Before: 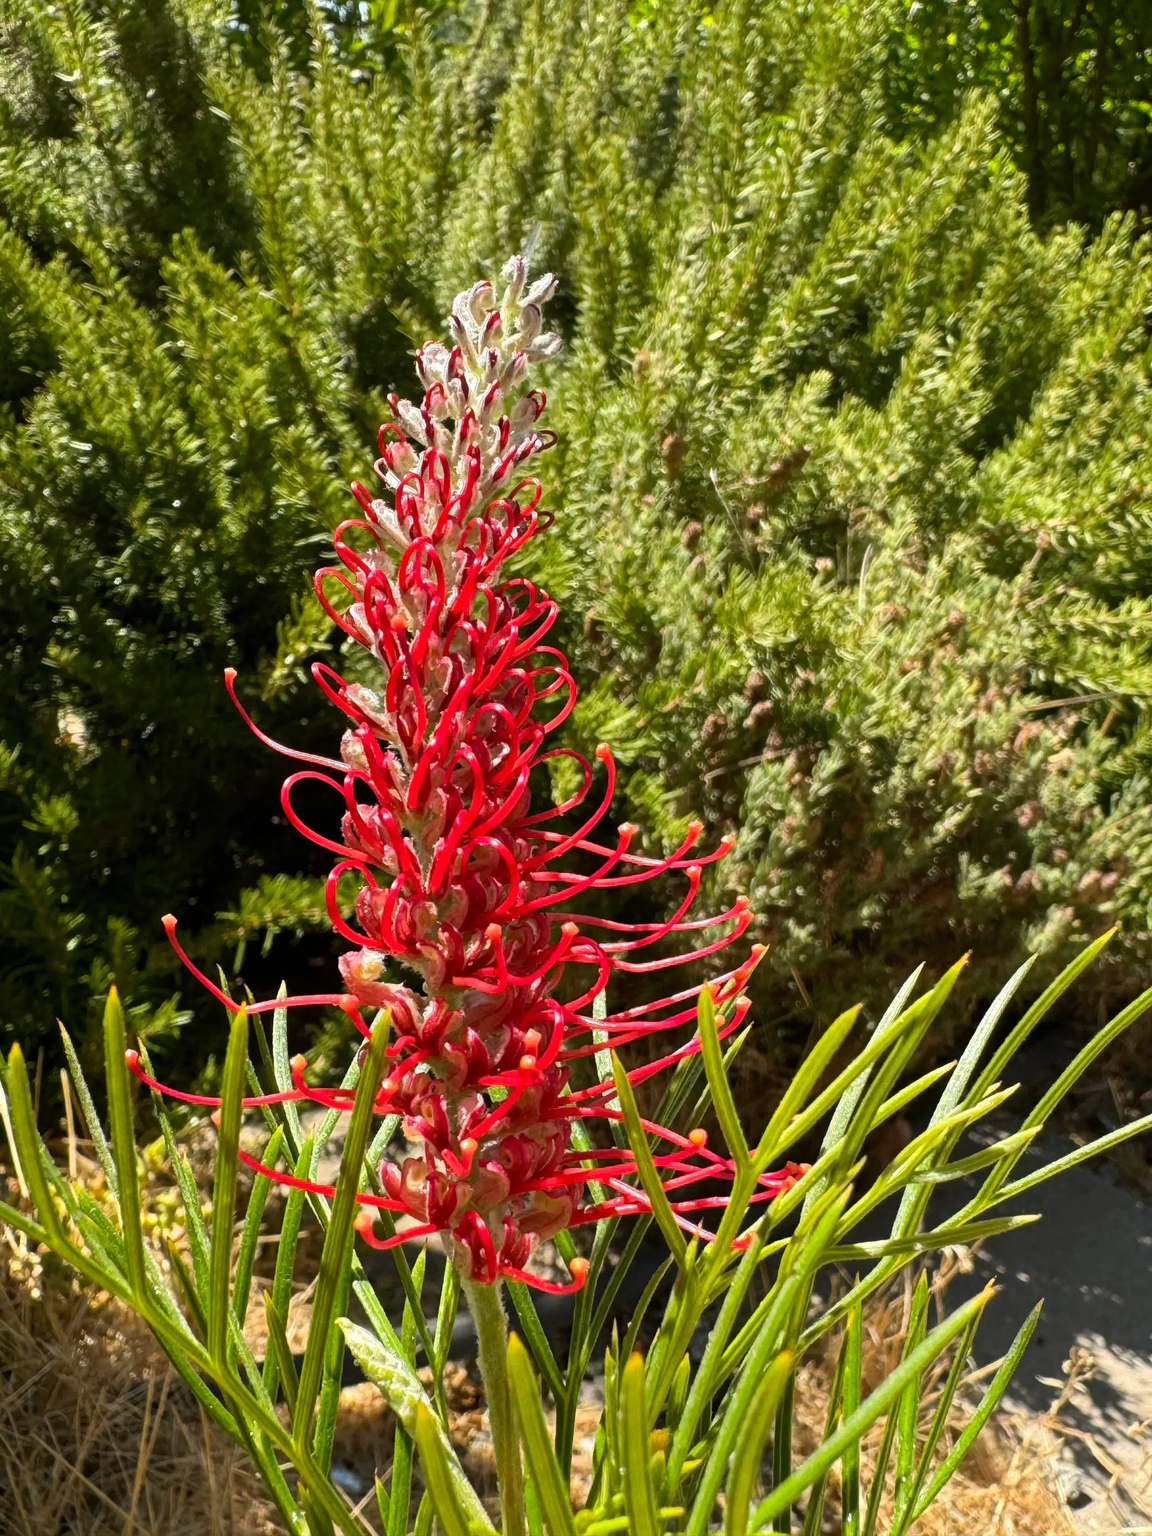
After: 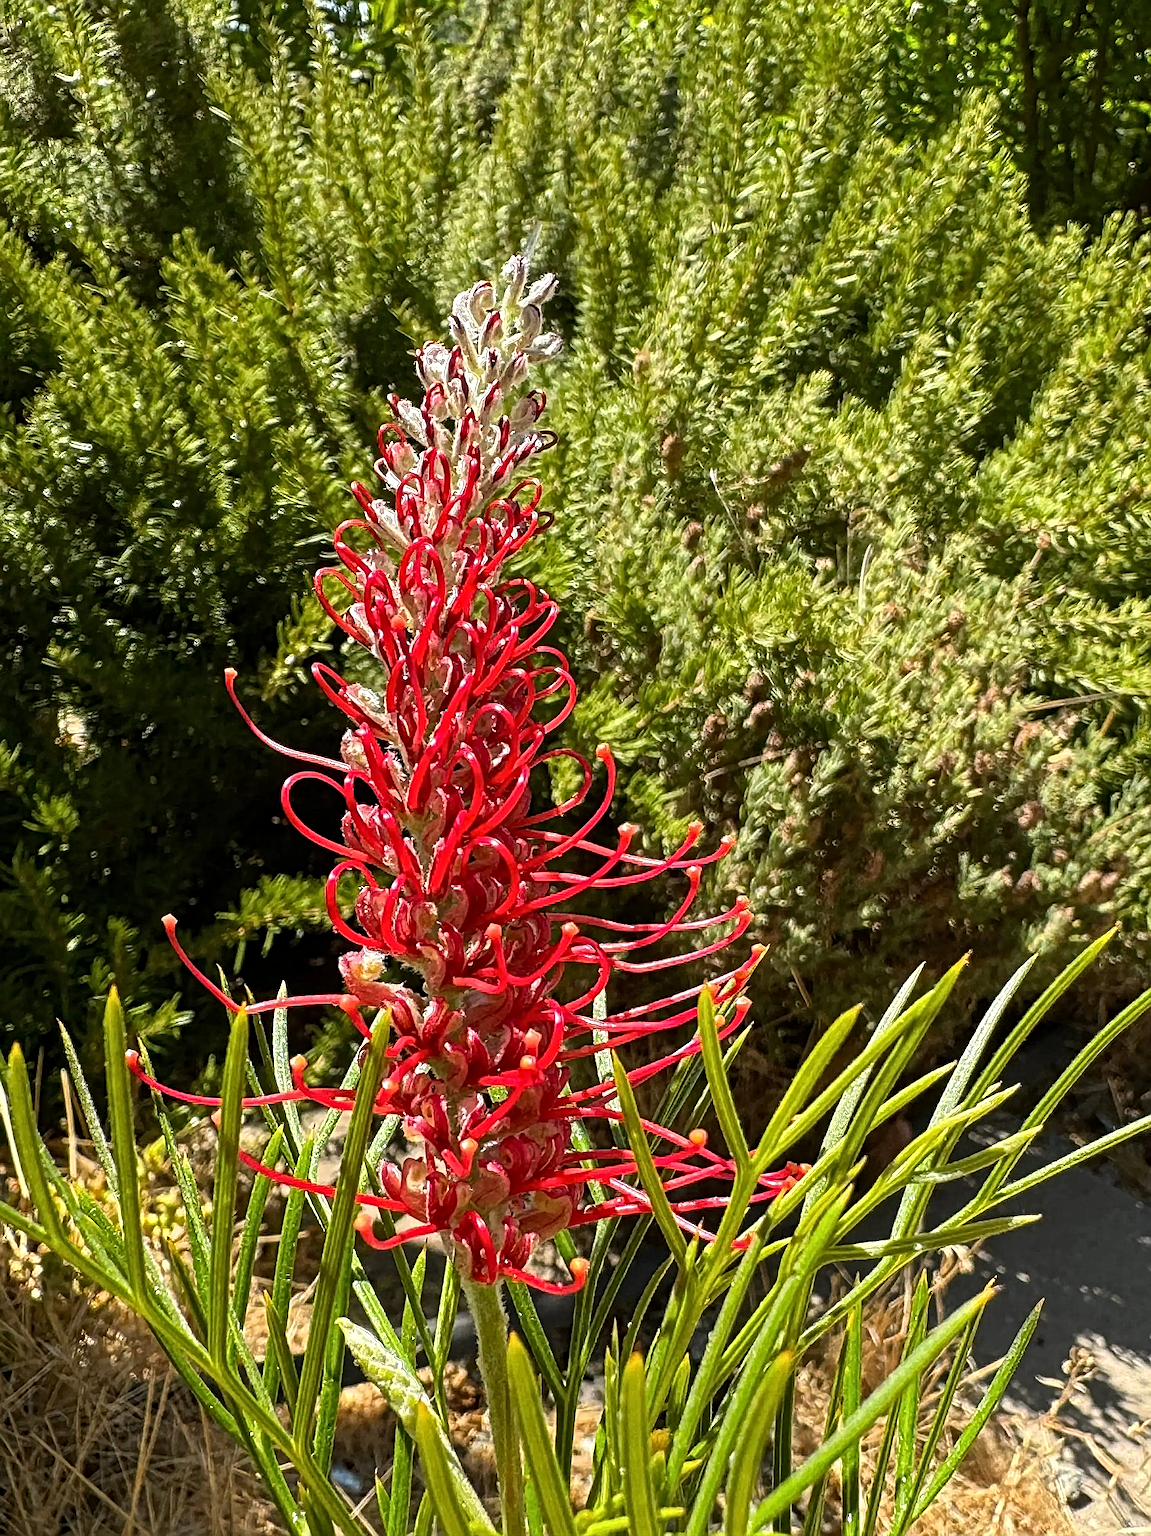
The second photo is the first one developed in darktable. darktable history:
sharpen: on, module defaults
contrast equalizer: y [[0.5, 0.5, 0.5, 0.539, 0.64, 0.611], [0.5 ×6], [0.5 ×6], [0 ×6], [0 ×6]]
